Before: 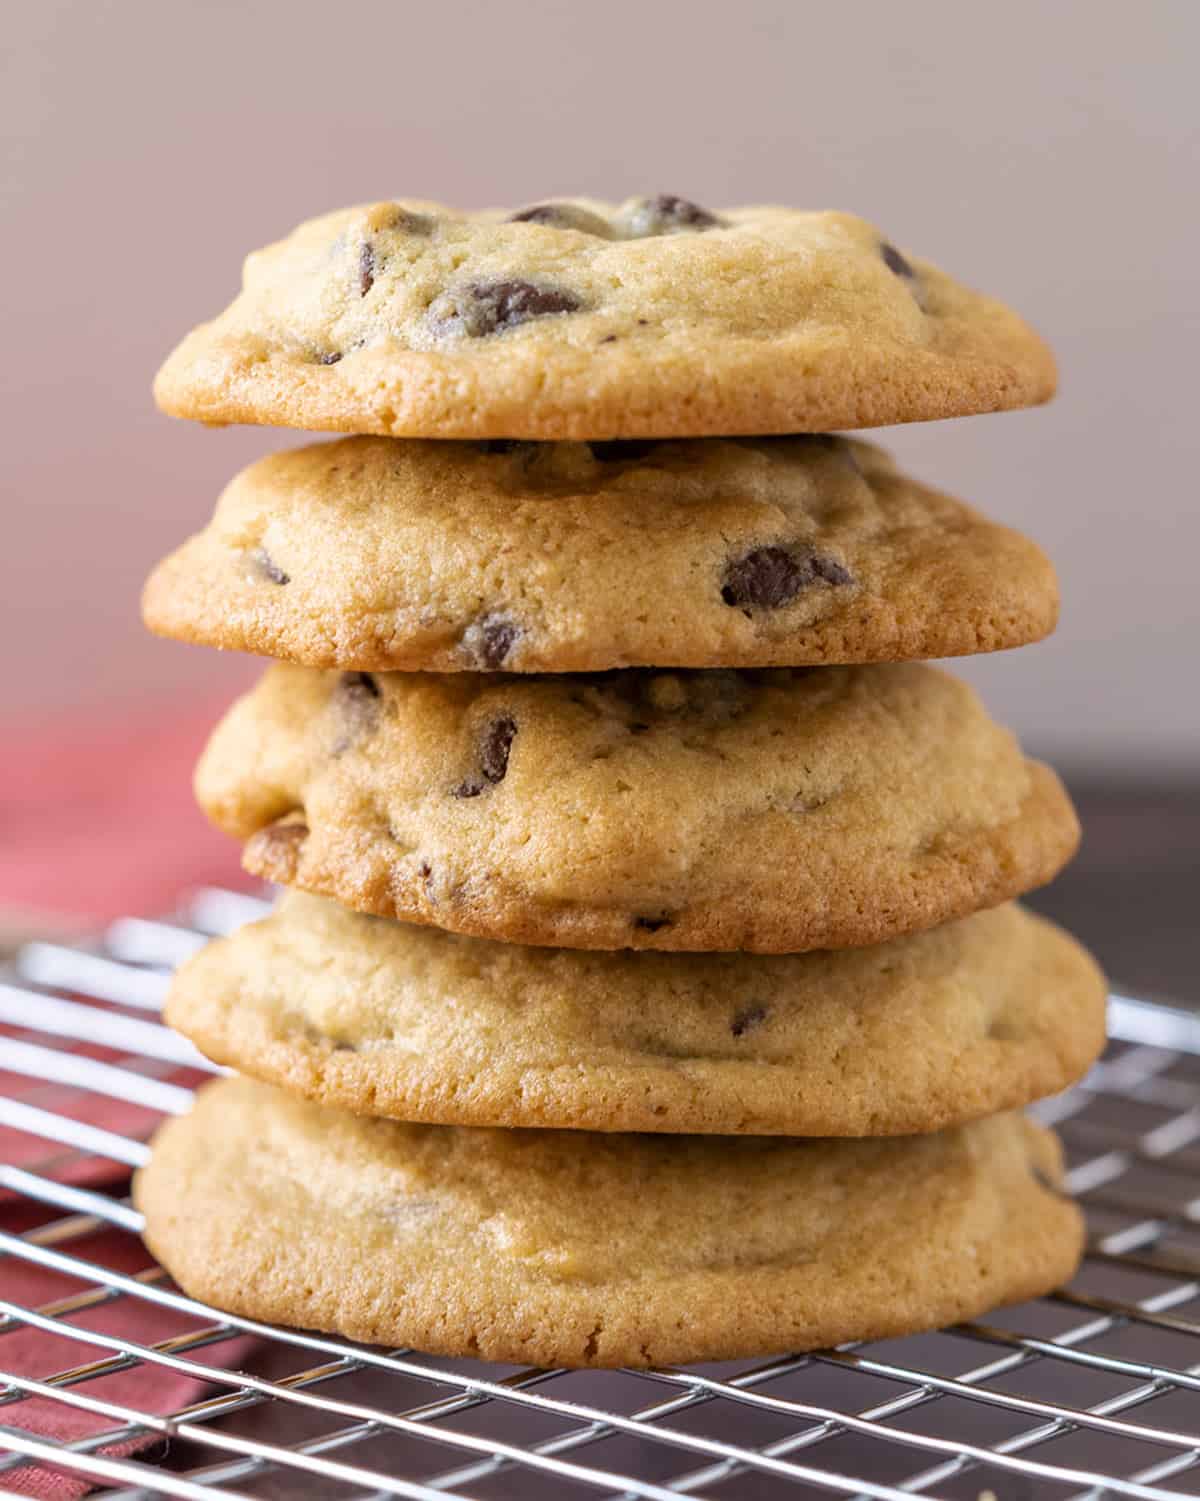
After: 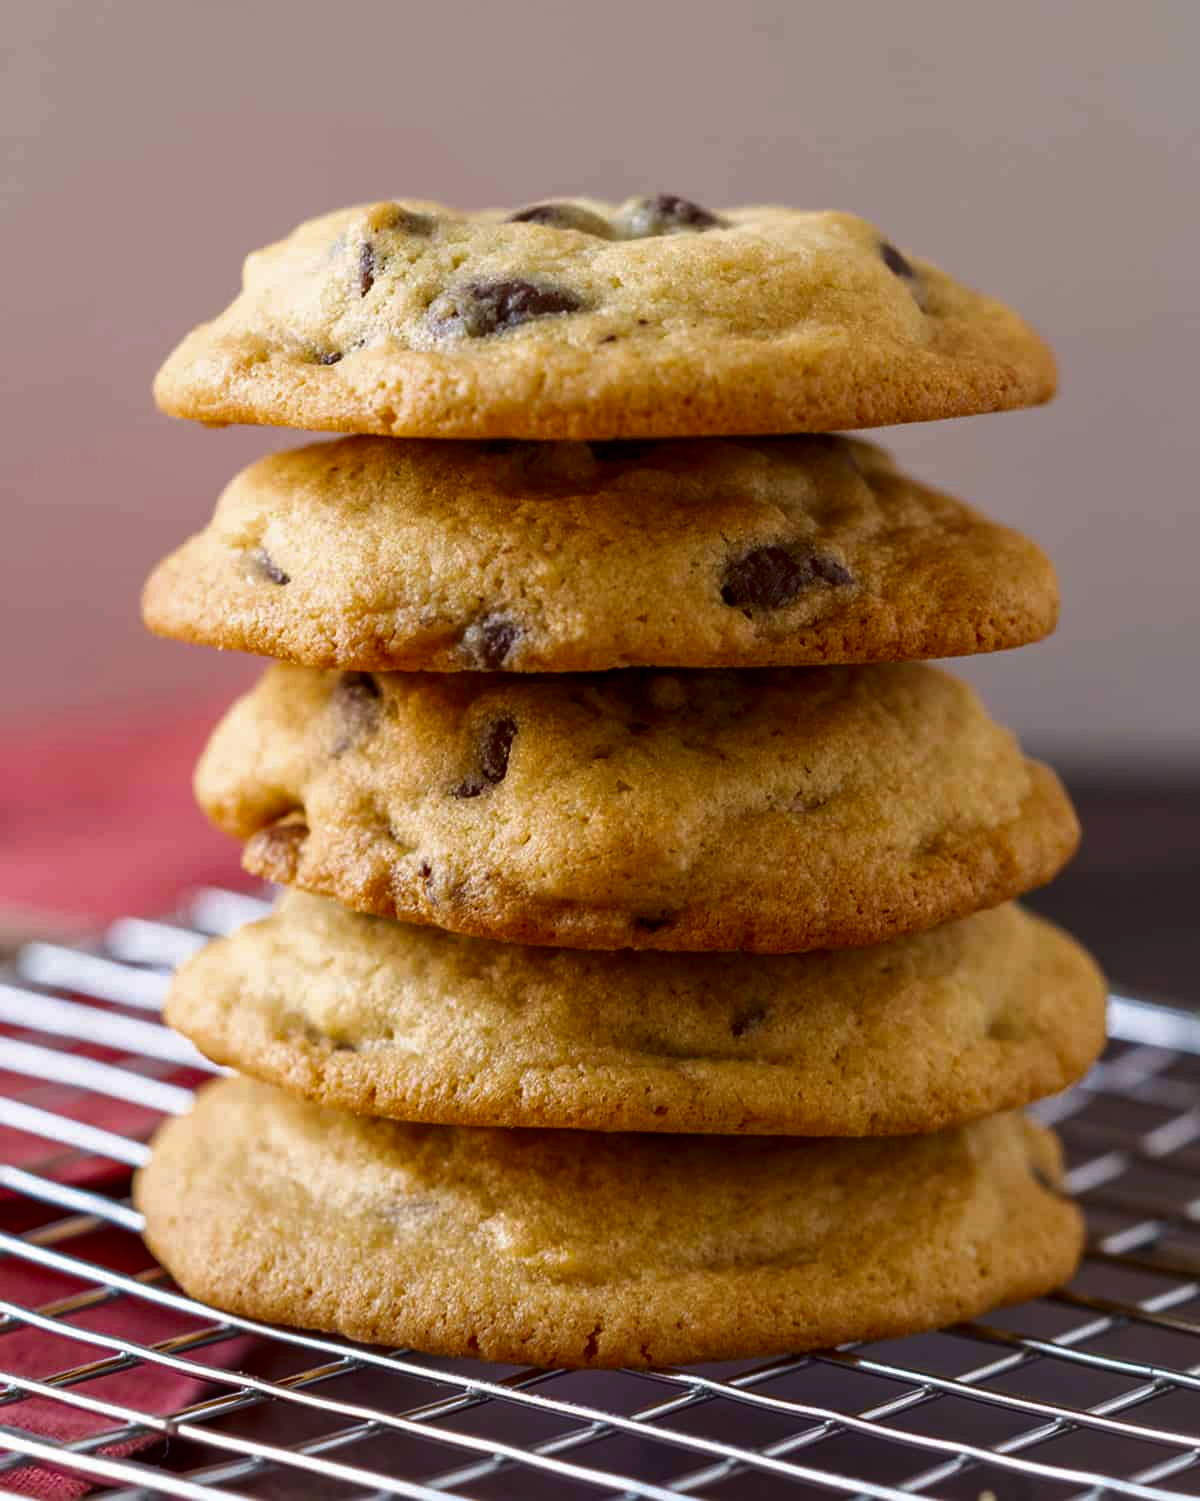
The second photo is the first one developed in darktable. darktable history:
contrast brightness saturation: brightness -0.253, saturation 0.198
